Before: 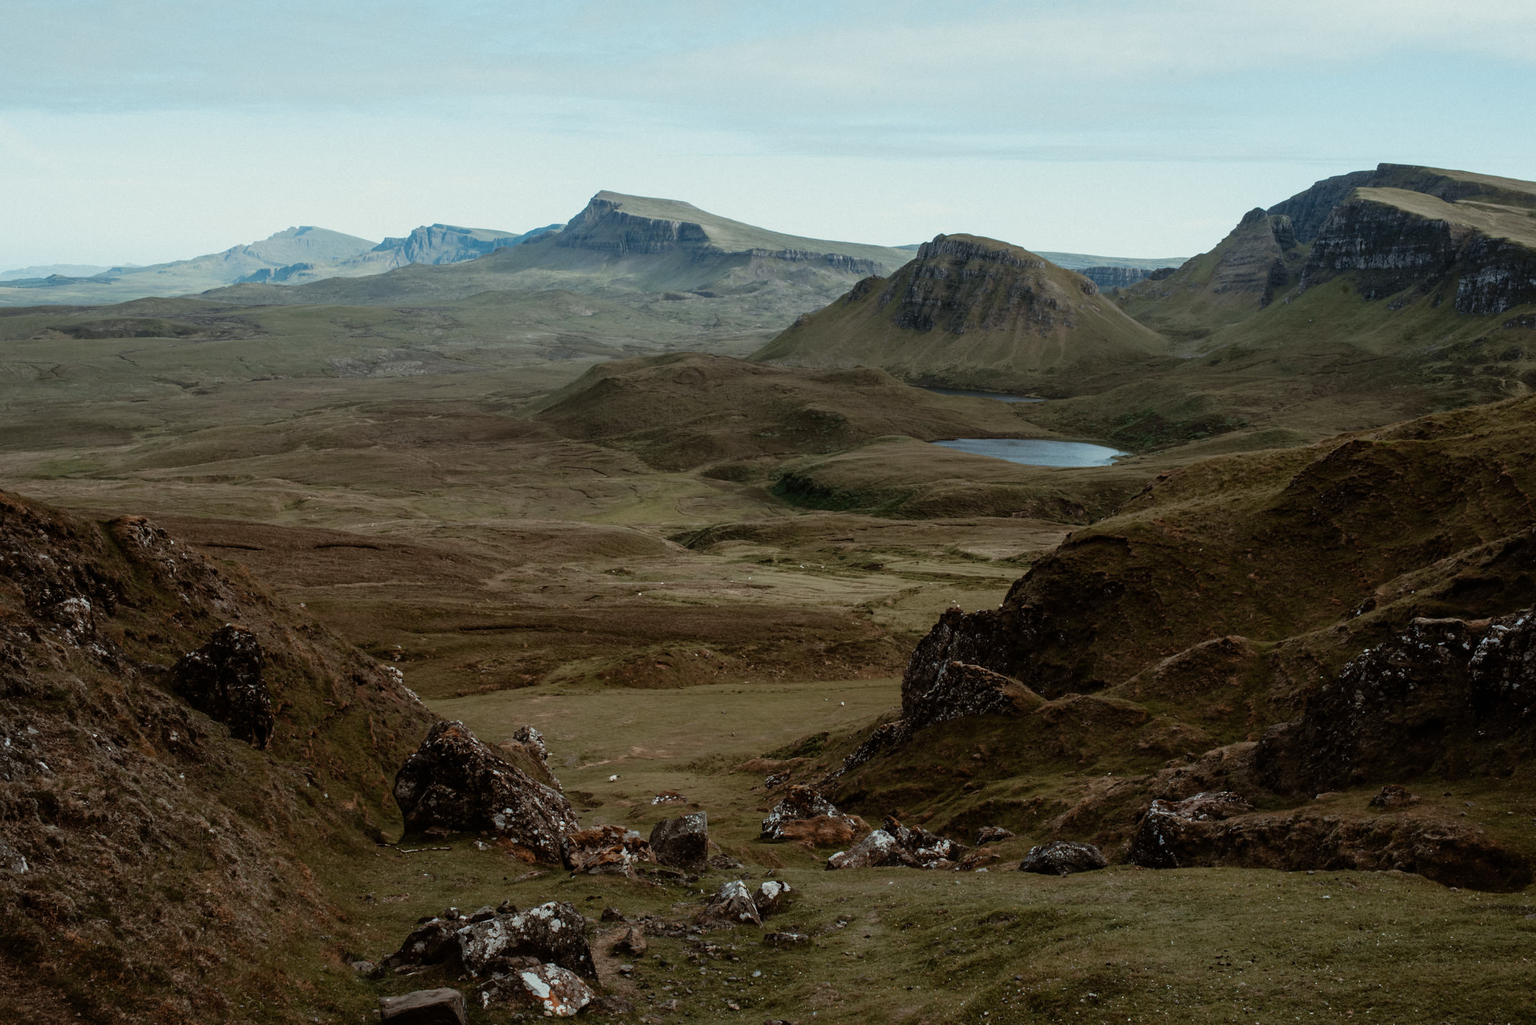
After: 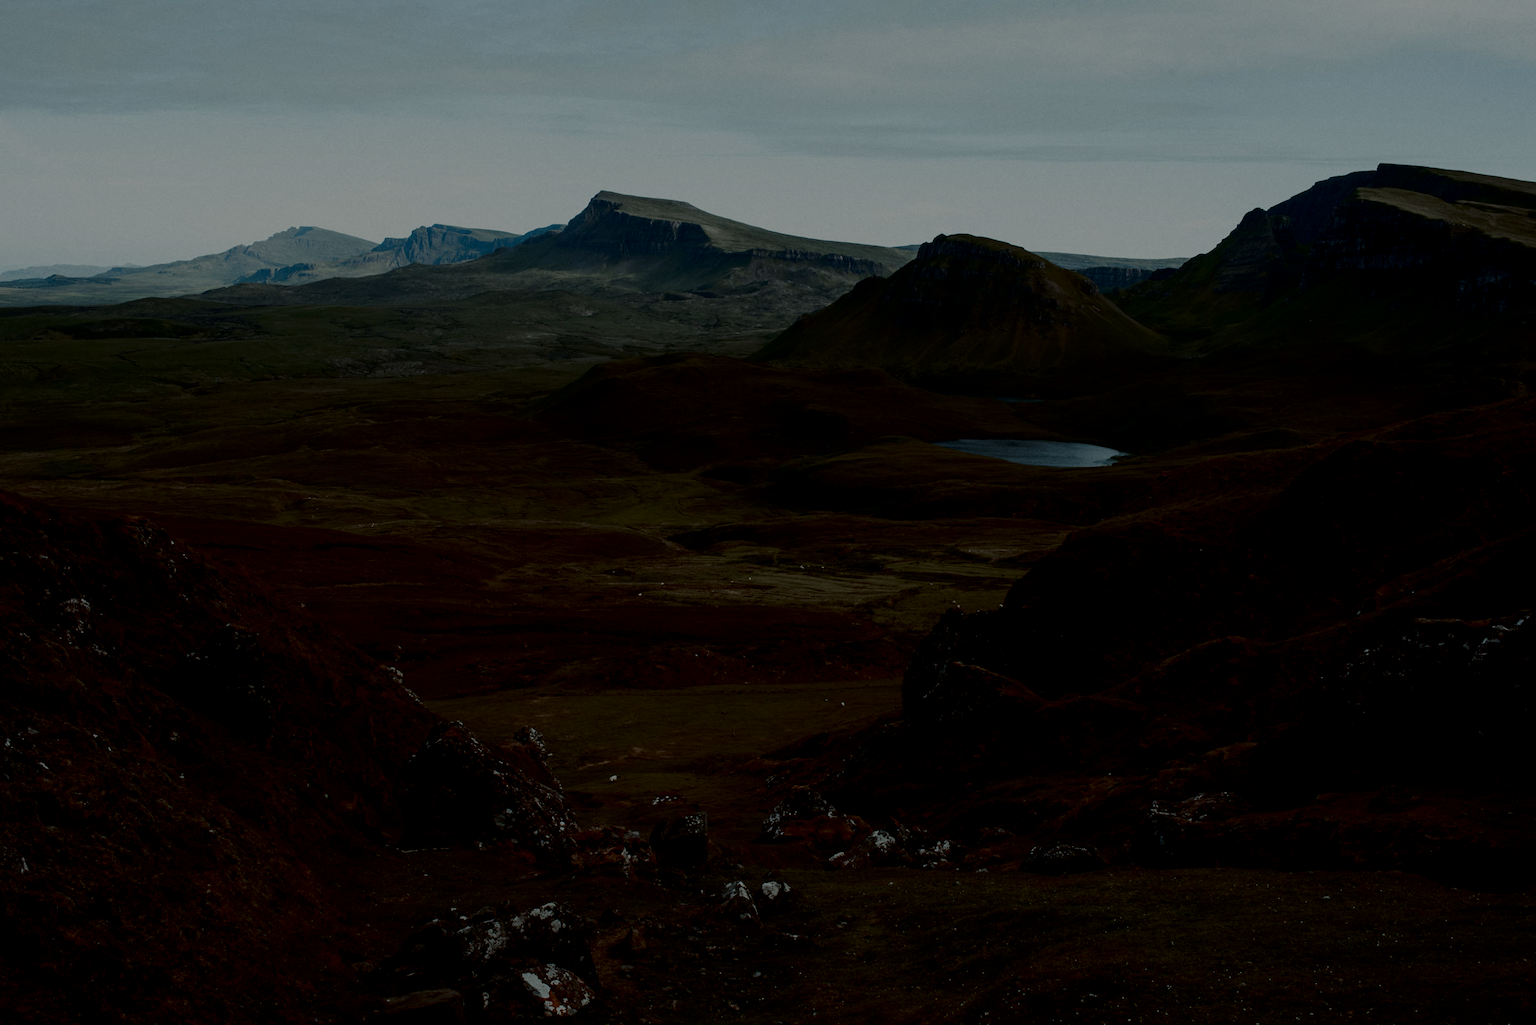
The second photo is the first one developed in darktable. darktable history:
contrast brightness saturation: brightness -0.996, saturation 0.986
filmic rgb: black relative exposure -5.02 EV, white relative exposure 3.99 EV, hardness 2.91, contrast 1.298, highlights saturation mix -29.64%, color science v5 (2021), contrast in shadows safe, contrast in highlights safe
